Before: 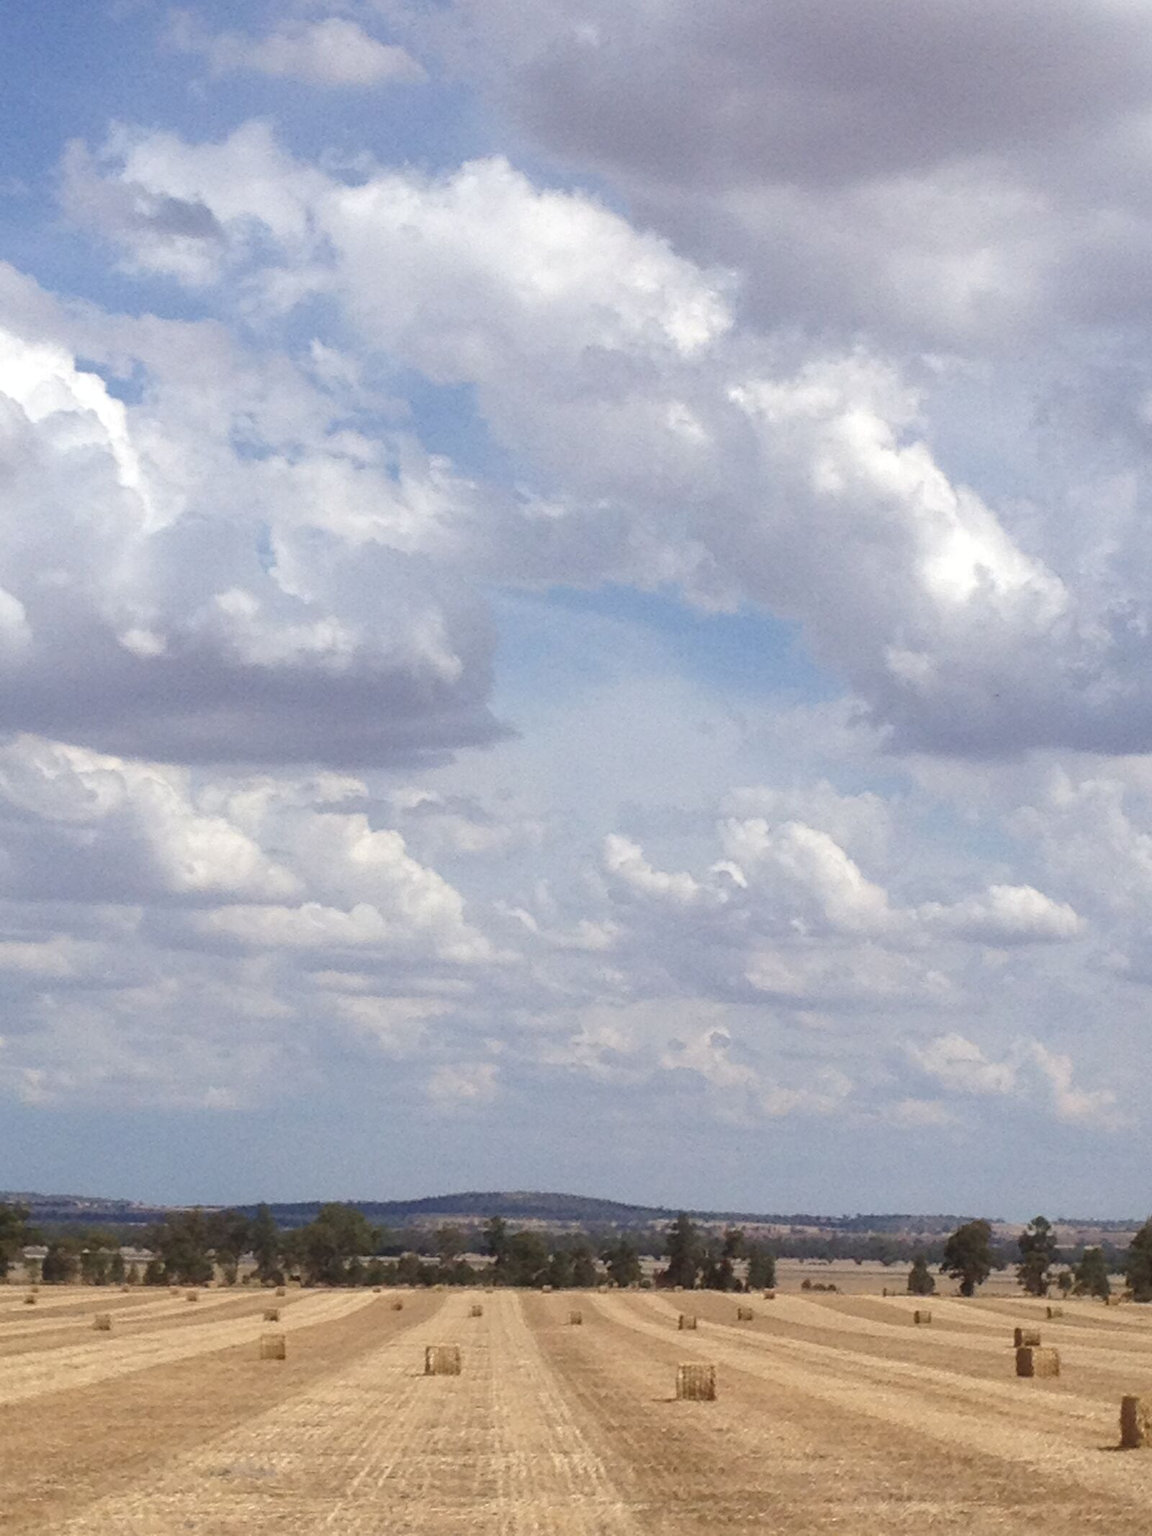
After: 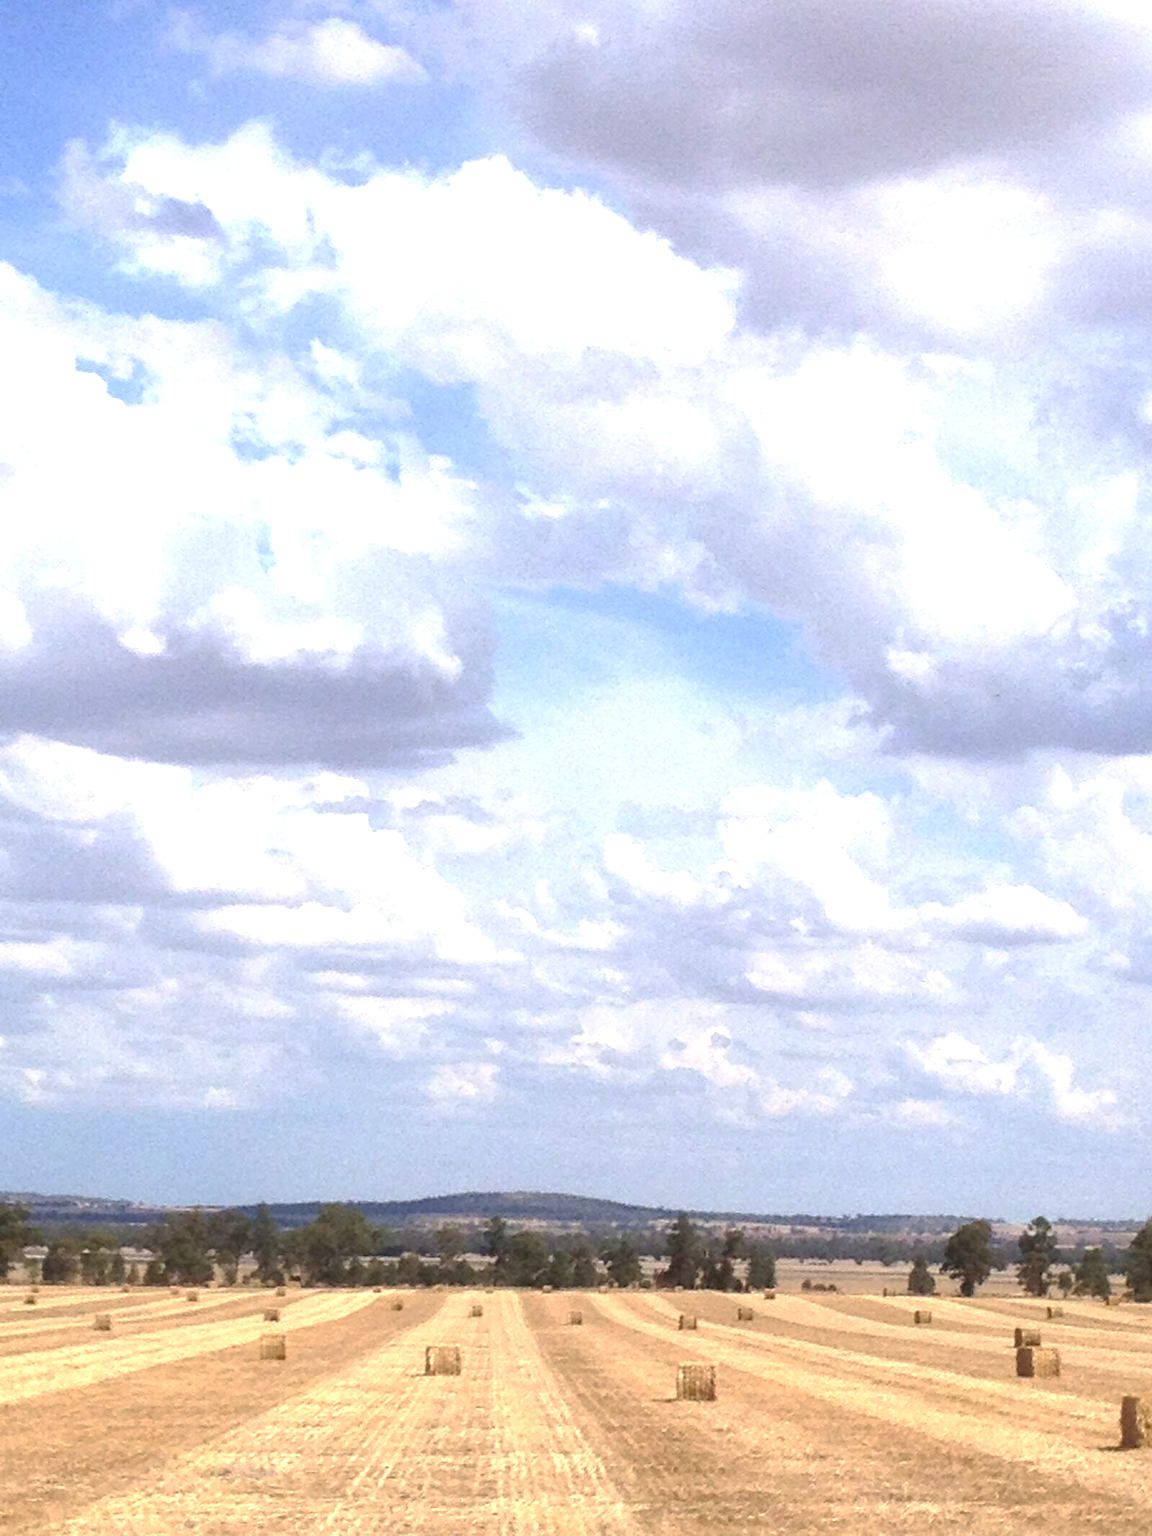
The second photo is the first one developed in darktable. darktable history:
exposure: black level correction 0.001, exposure 0.955 EV, compensate highlight preservation false
base curve: curves: ch0 [(0, 0) (0.74, 0.67) (1, 1)], preserve colors none
